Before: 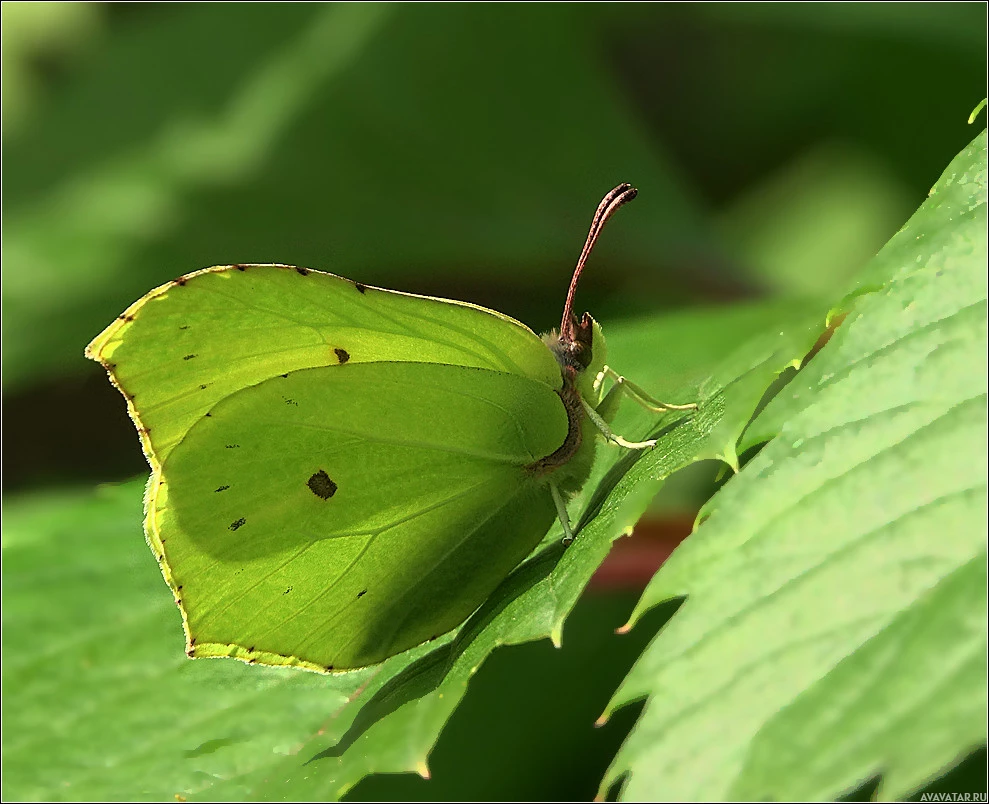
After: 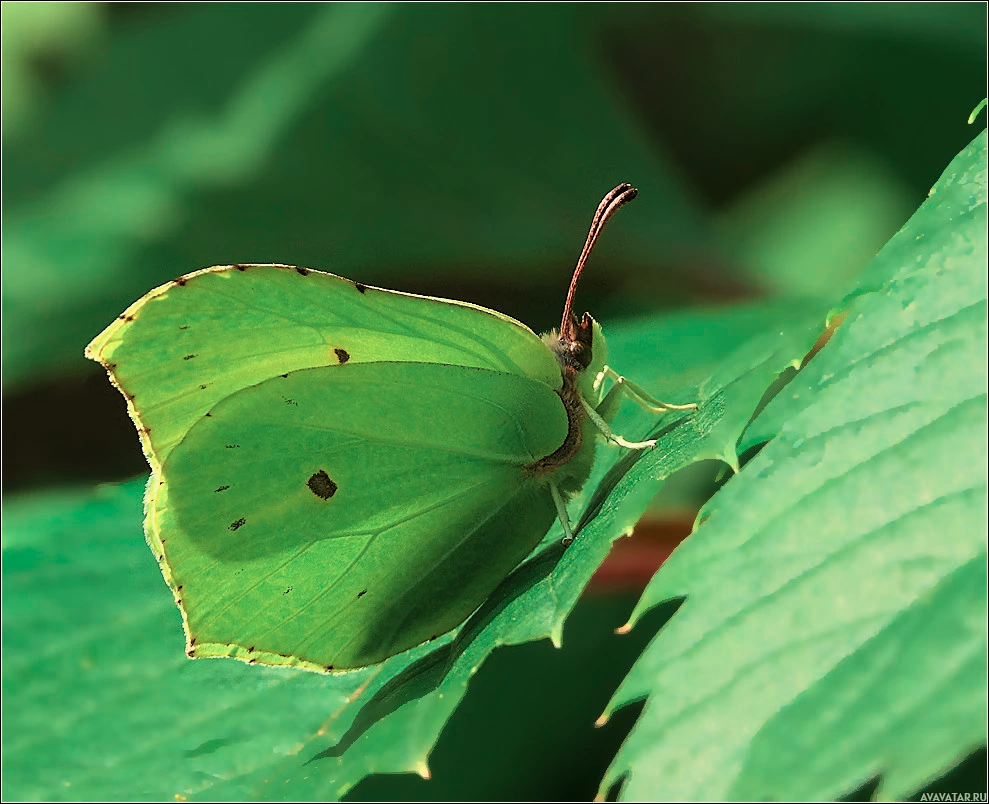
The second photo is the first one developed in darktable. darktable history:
tone curve: curves: ch0 [(0, 0) (0.004, 0.001) (0.133, 0.112) (0.325, 0.362) (0.832, 0.893) (1, 1)], color space Lab, linked channels, preserve colors none
velvia: on, module defaults
color zones: curves: ch0 [(0, 0.5) (0.125, 0.4) (0.25, 0.5) (0.375, 0.4) (0.5, 0.4) (0.625, 0.6) (0.75, 0.6) (0.875, 0.5)]; ch1 [(0, 0.4) (0.125, 0.5) (0.25, 0.4) (0.375, 0.4) (0.5, 0.4) (0.625, 0.4) (0.75, 0.5) (0.875, 0.4)]; ch2 [(0, 0.6) (0.125, 0.5) (0.25, 0.5) (0.375, 0.6) (0.5, 0.6) (0.625, 0.5) (0.75, 0.5) (0.875, 0.5)]
